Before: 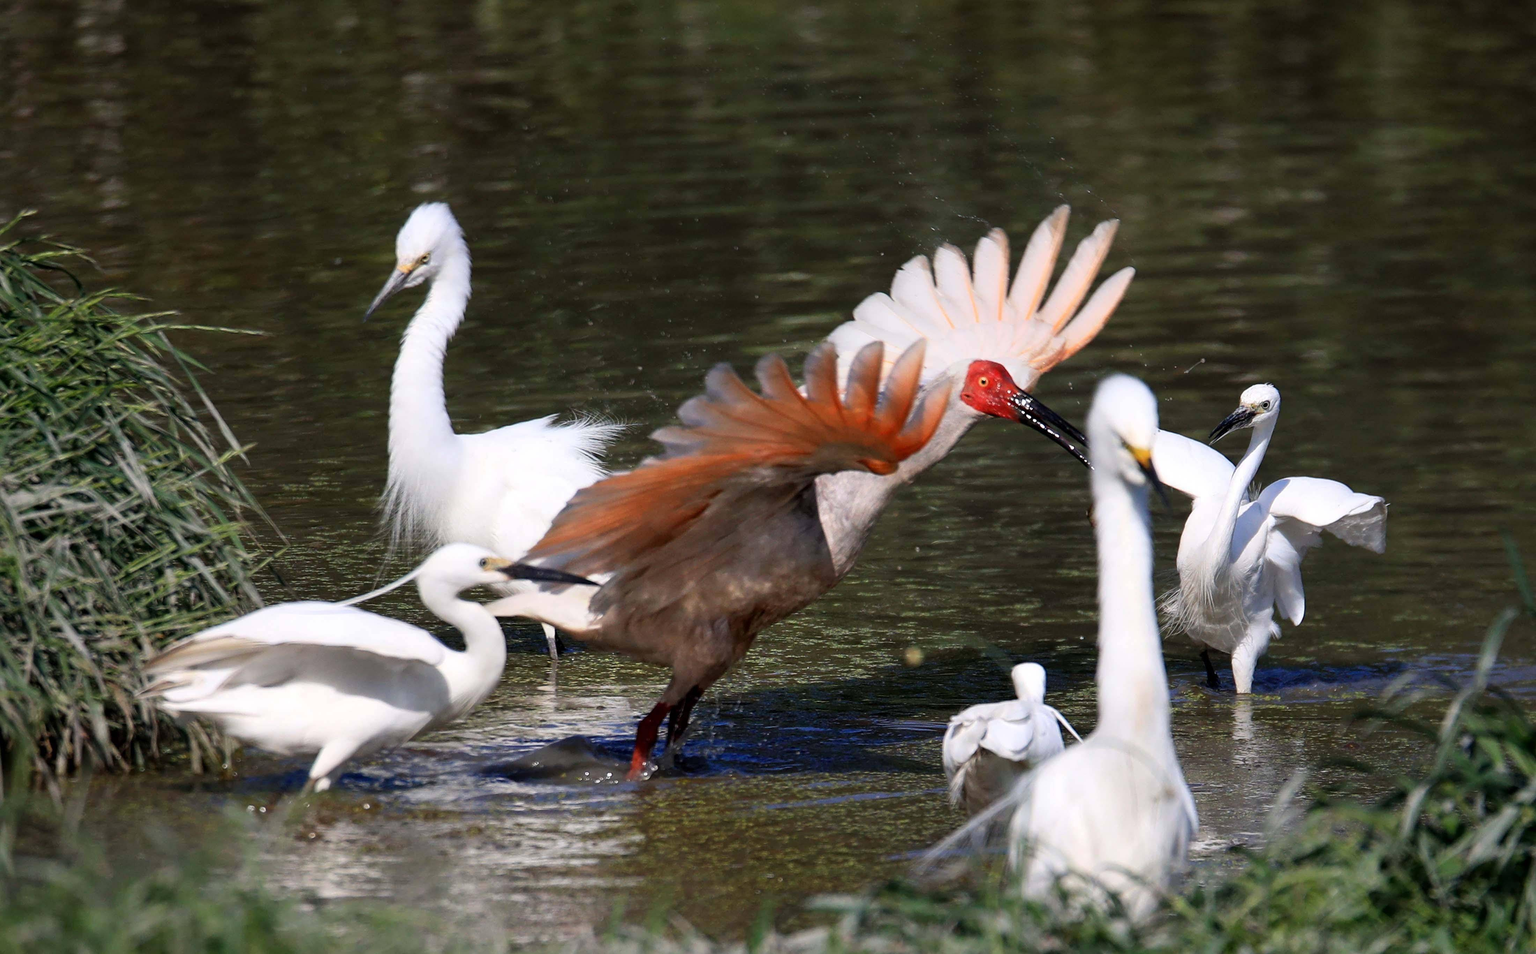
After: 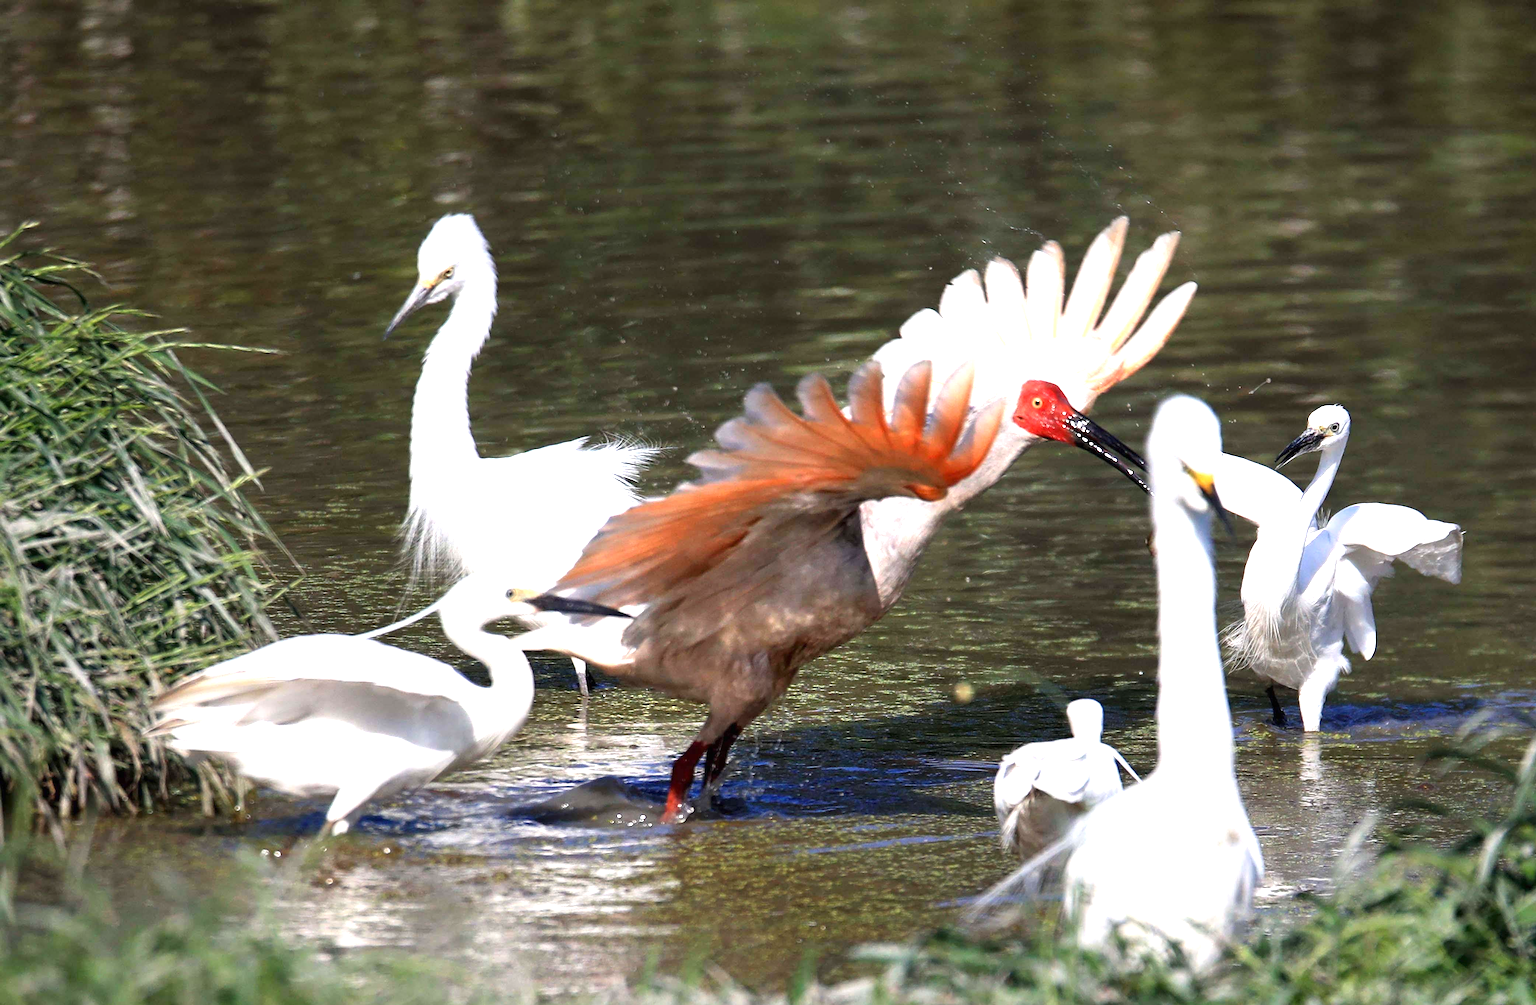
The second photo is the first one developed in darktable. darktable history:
exposure: black level correction 0, exposure 1.106 EV, compensate exposure bias true, compensate highlight preservation false
crop and rotate: left 0%, right 5.139%
